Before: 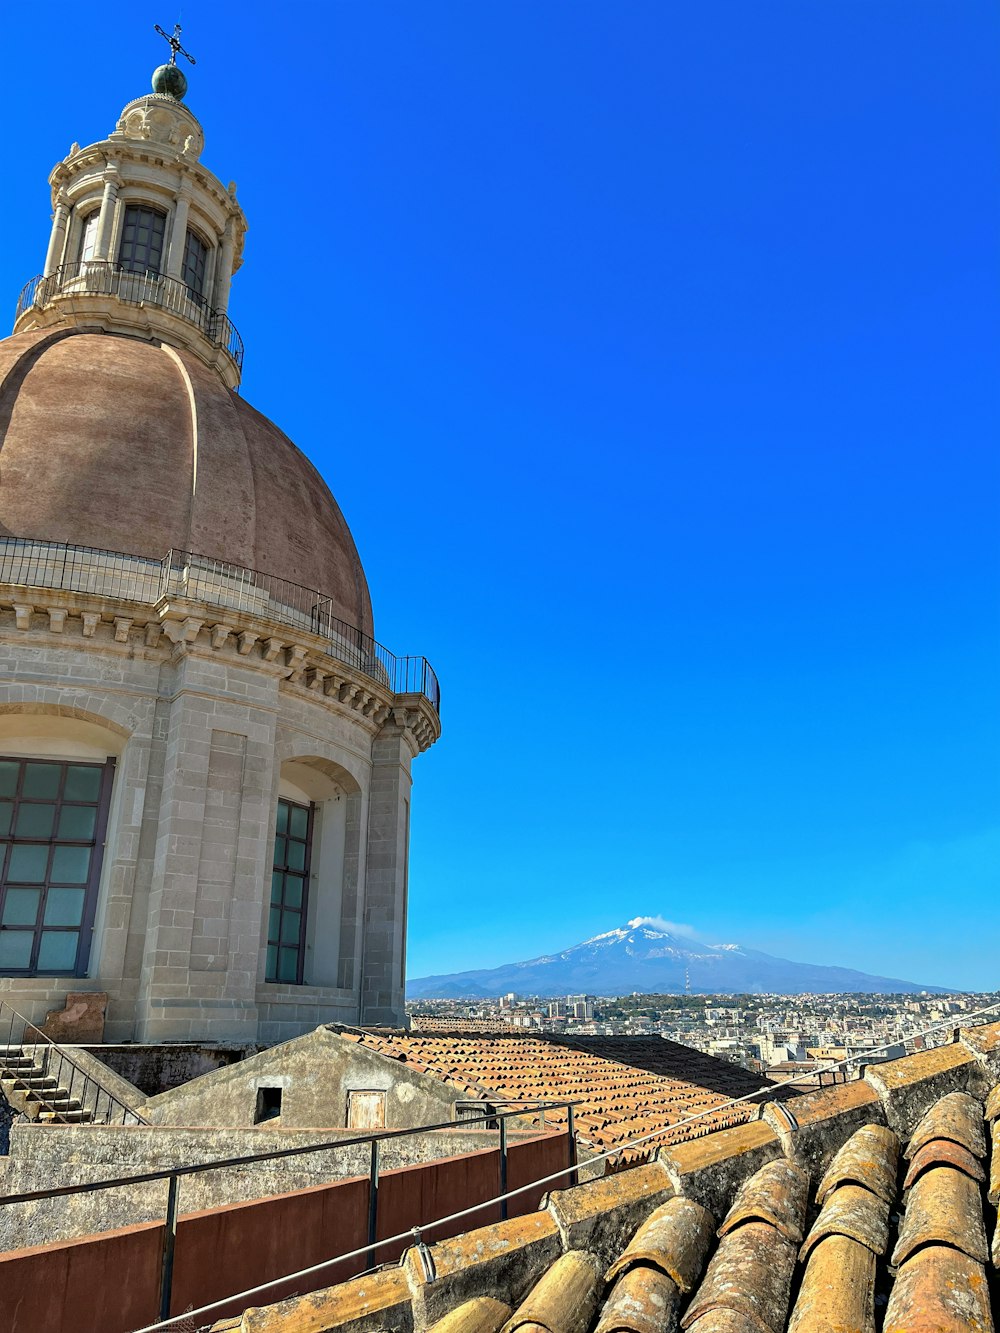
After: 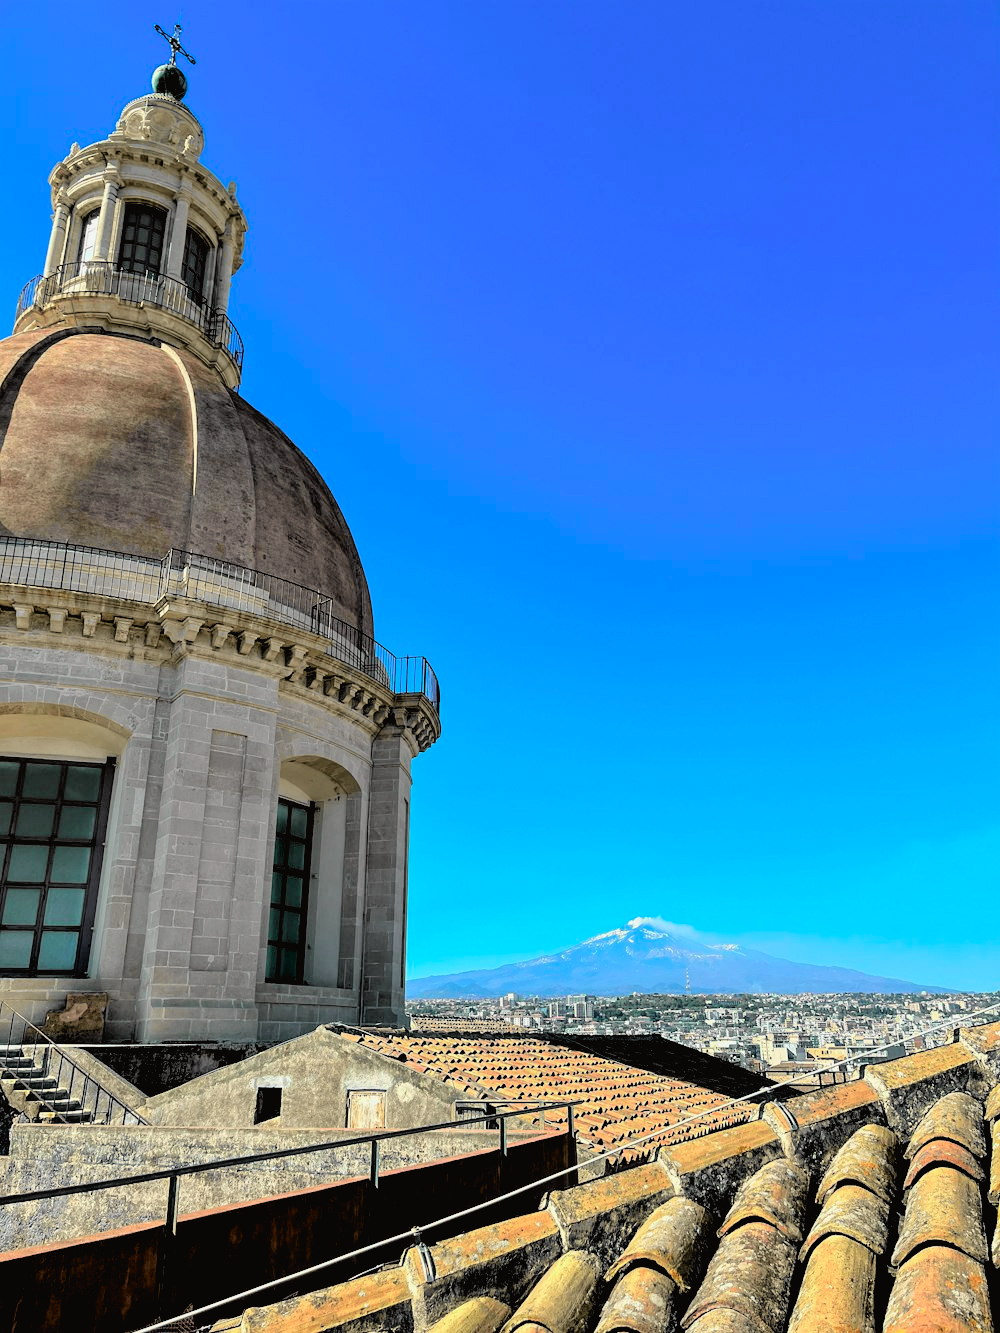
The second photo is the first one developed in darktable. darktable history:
haze removal: strength -0.09, distance 0.358, compatibility mode true, adaptive false
tone curve: curves: ch0 [(0, 0.019) (0.066, 0.043) (0.189, 0.182) (0.368, 0.407) (0.501, 0.564) (0.677, 0.729) (0.851, 0.861) (0.997, 0.959)]; ch1 [(0, 0) (0.187, 0.121) (0.388, 0.346) (0.437, 0.409) (0.474, 0.472) (0.499, 0.501) (0.514, 0.507) (0.548, 0.557) (0.653, 0.663) (0.812, 0.856) (1, 1)]; ch2 [(0, 0) (0.246, 0.214) (0.421, 0.427) (0.459, 0.484) (0.5, 0.504) (0.518, 0.516) (0.529, 0.548) (0.56, 0.576) (0.607, 0.63) (0.744, 0.734) (0.867, 0.821) (0.993, 0.889)], color space Lab, independent channels, preserve colors none
rgb levels: levels [[0.034, 0.472, 0.904], [0, 0.5, 1], [0, 0.5, 1]]
